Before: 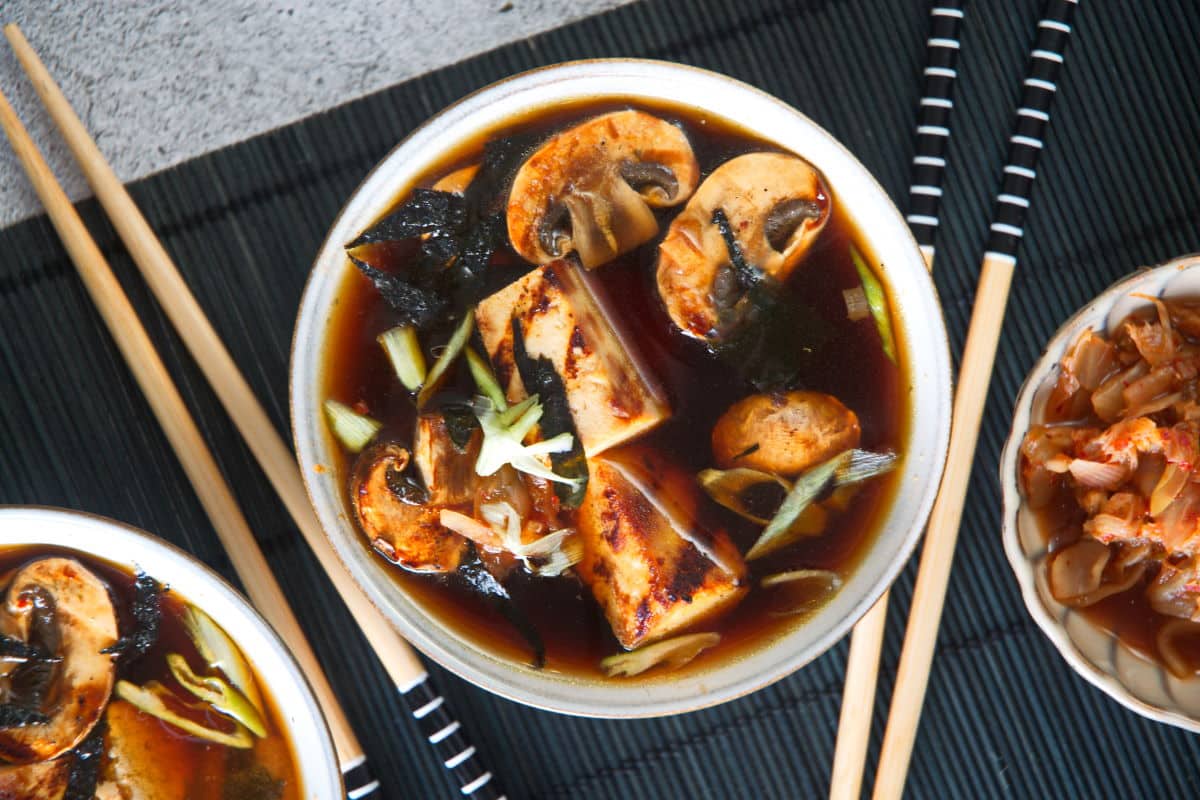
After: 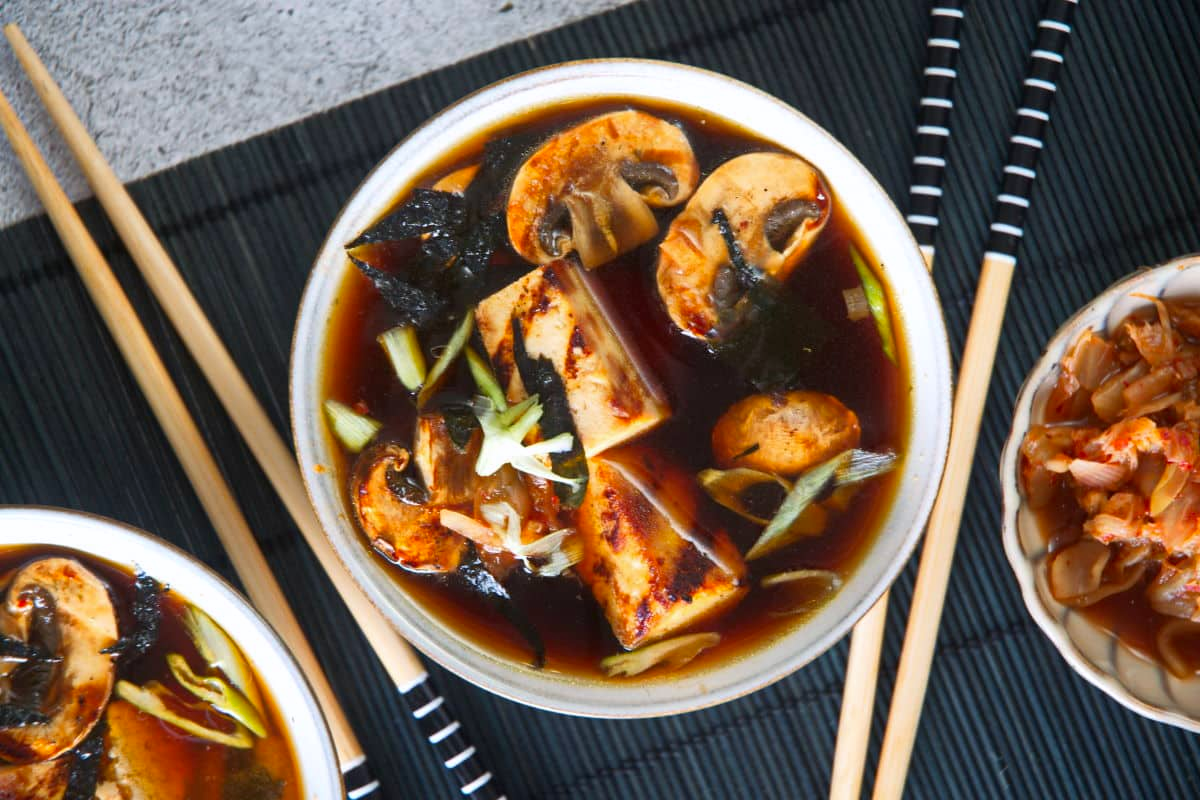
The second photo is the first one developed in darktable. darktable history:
color correction: highlights a* 0.816, highlights b* 2.78, saturation 1.1
white balance: red 0.98, blue 1.034
